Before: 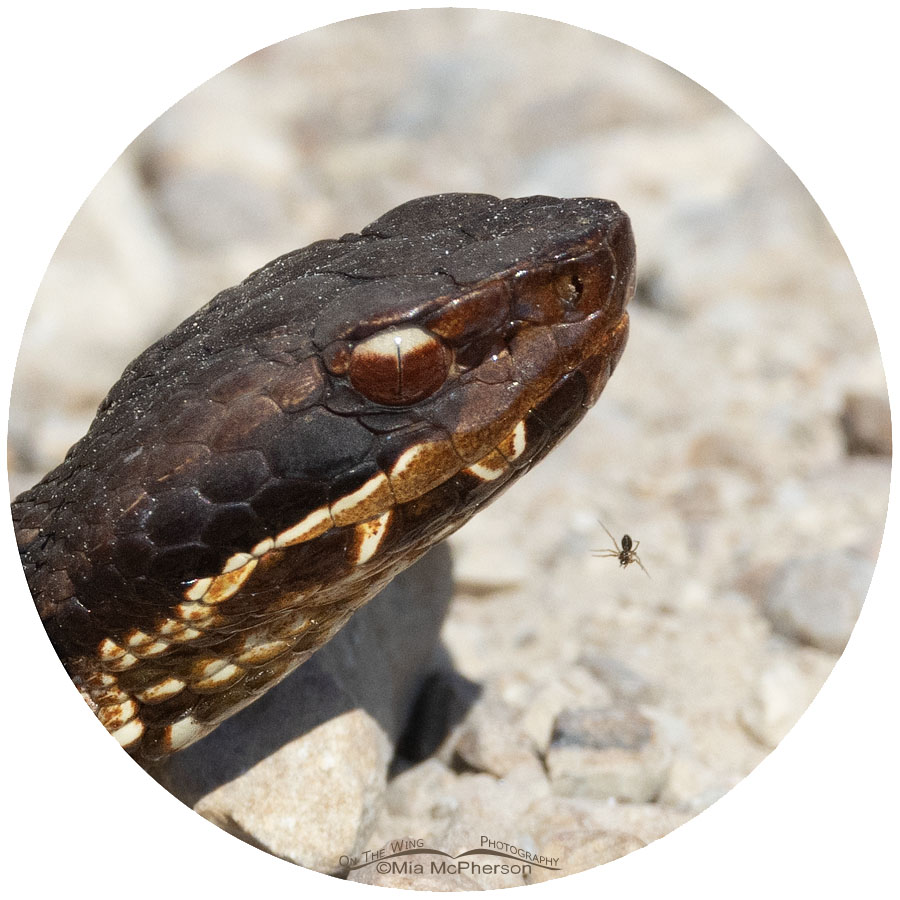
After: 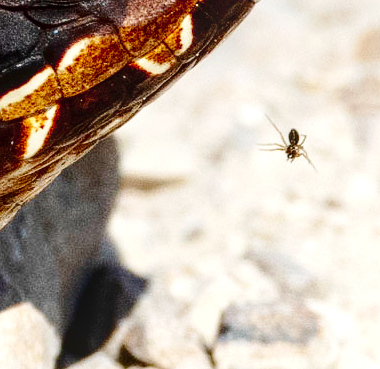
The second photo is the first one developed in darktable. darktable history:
contrast brightness saturation: contrast 0.191, brightness -0.224, saturation 0.106
crop: left 37.057%, top 45.124%, right 20.701%, bottom 13.77%
local contrast: on, module defaults
shadows and highlights: shadows 24.89, highlights -26.47
exposure: black level correction 0, exposure 0.499 EV, compensate highlight preservation false
base curve: curves: ch0 [(0, 0) (0.032, 0.025) (0.121, 0.166) (0.206, 0.329) (0.605, 0.79) (1, 1)], preserve colors none
tone curve: curves: ch0 [(0, 0) (0.003, 0.013) (0.011, 0.018) (0.025, 0.027) (0.044, 0.045) (0.069, 0.068) (0.1, 0.096) (0.136, 0.13) (0.177, 0.168) (0.224, 0.217) (0.277, 0.277) (0.335, 0.338) (0.399, 0.401) (0.468, 0.473) (0.543, 0.544) (0.623, 0.621) (0.709, 0.7) (0.801, 0.781) (0.898, 0.869) (1, 1)], preserve colors none
